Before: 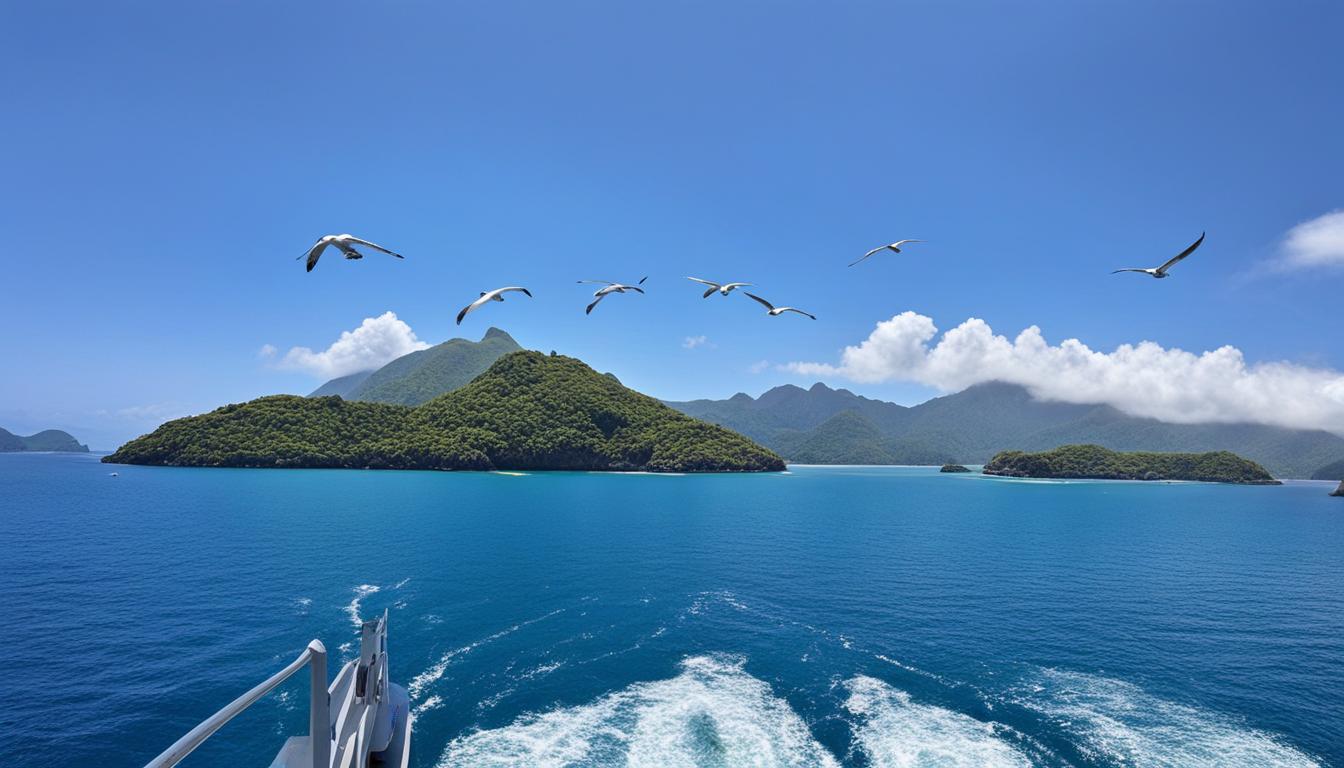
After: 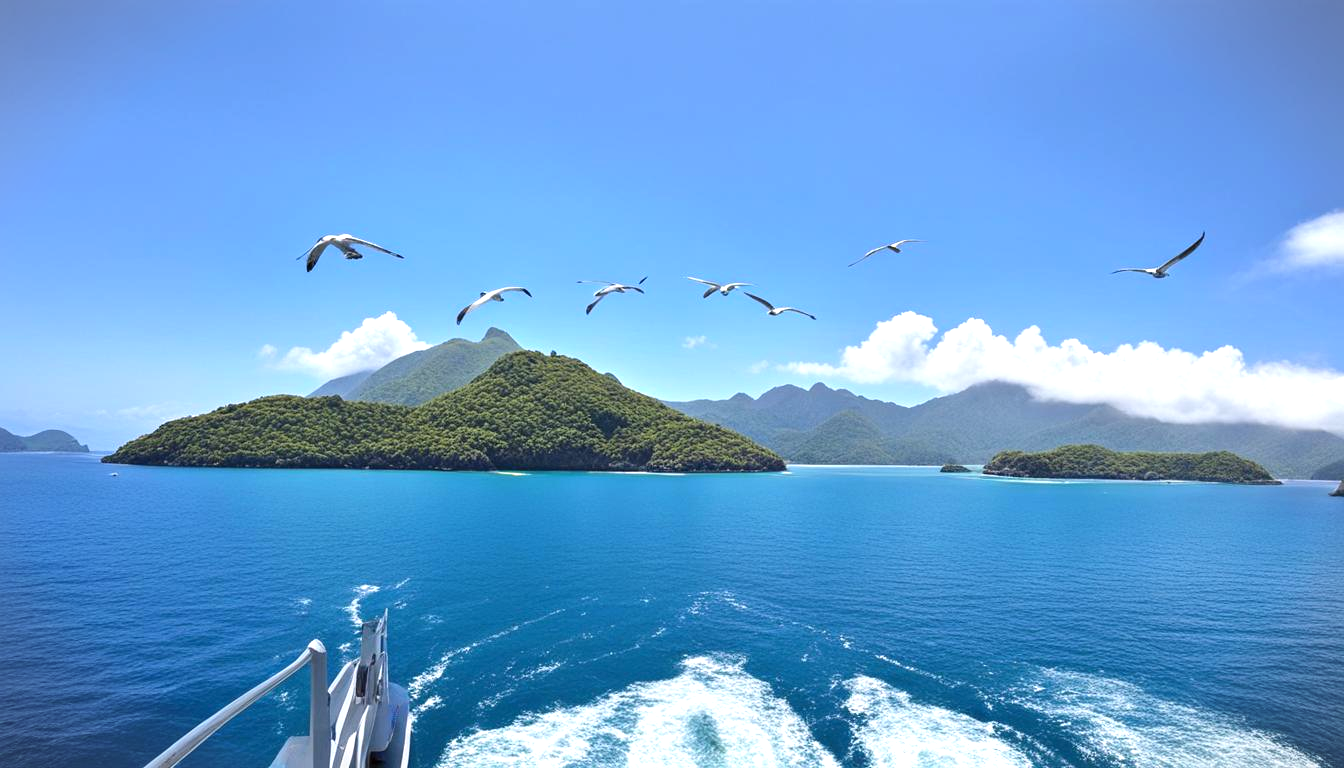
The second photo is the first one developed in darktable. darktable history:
vignetting: fall-off start 100.8%, width/height ratio 1.323
exposure: black level correction 0, exposure 0.695 EV, compensate highlight preservation false
